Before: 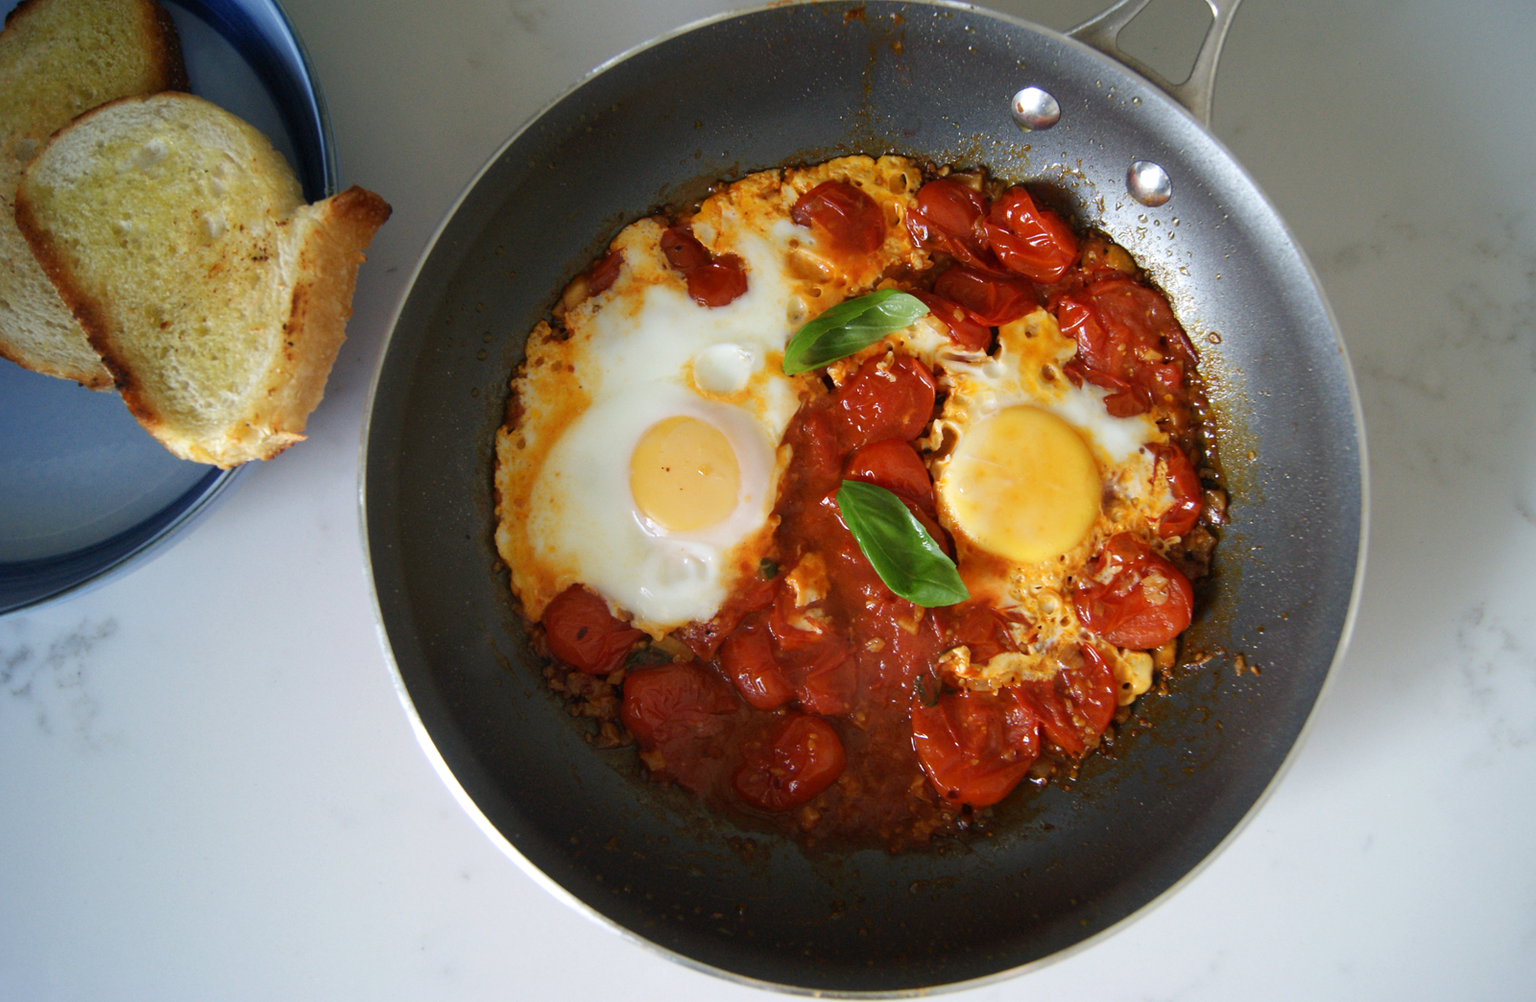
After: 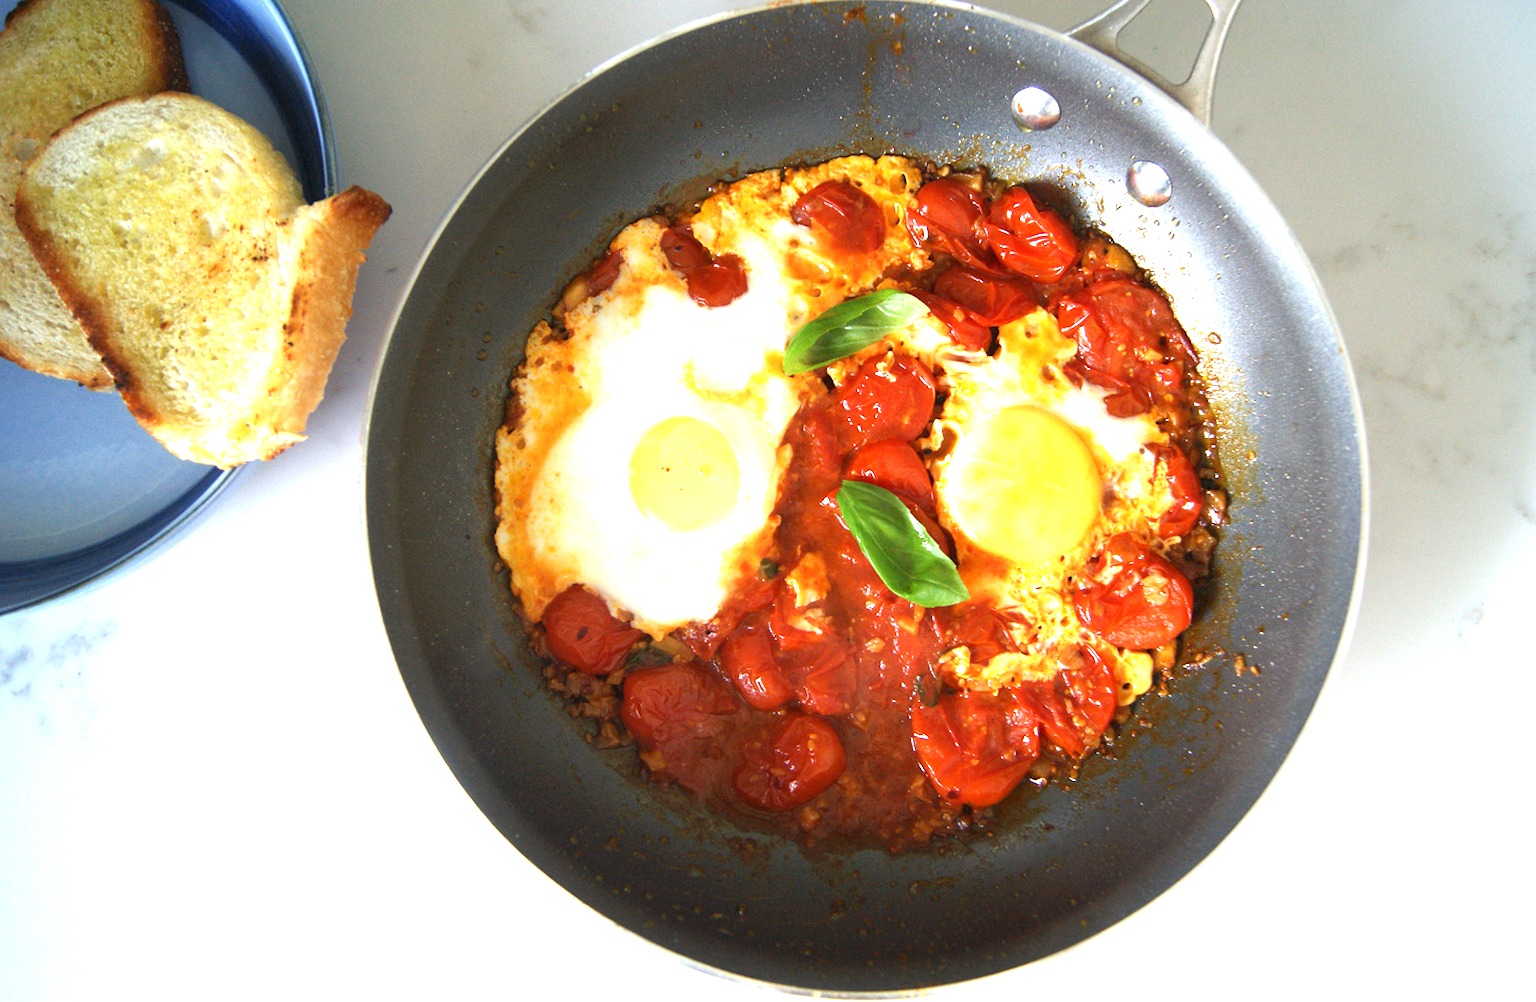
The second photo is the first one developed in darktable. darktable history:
exposure: black level correction 0, exposure 1.391 EV, compensate highlight preservation false
